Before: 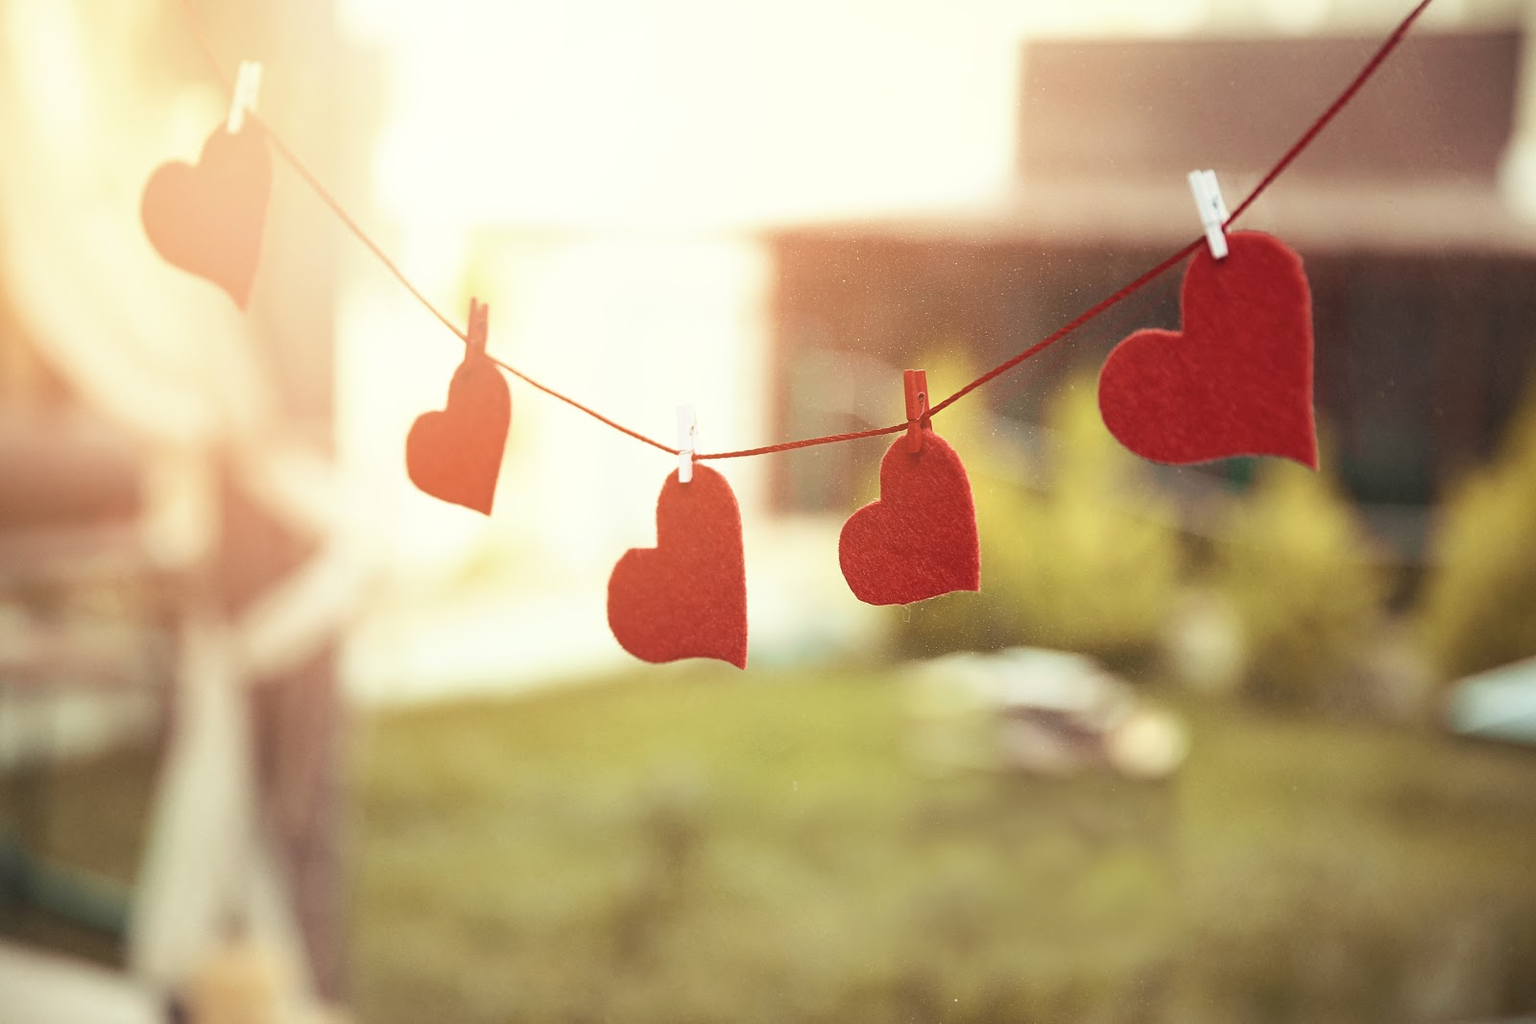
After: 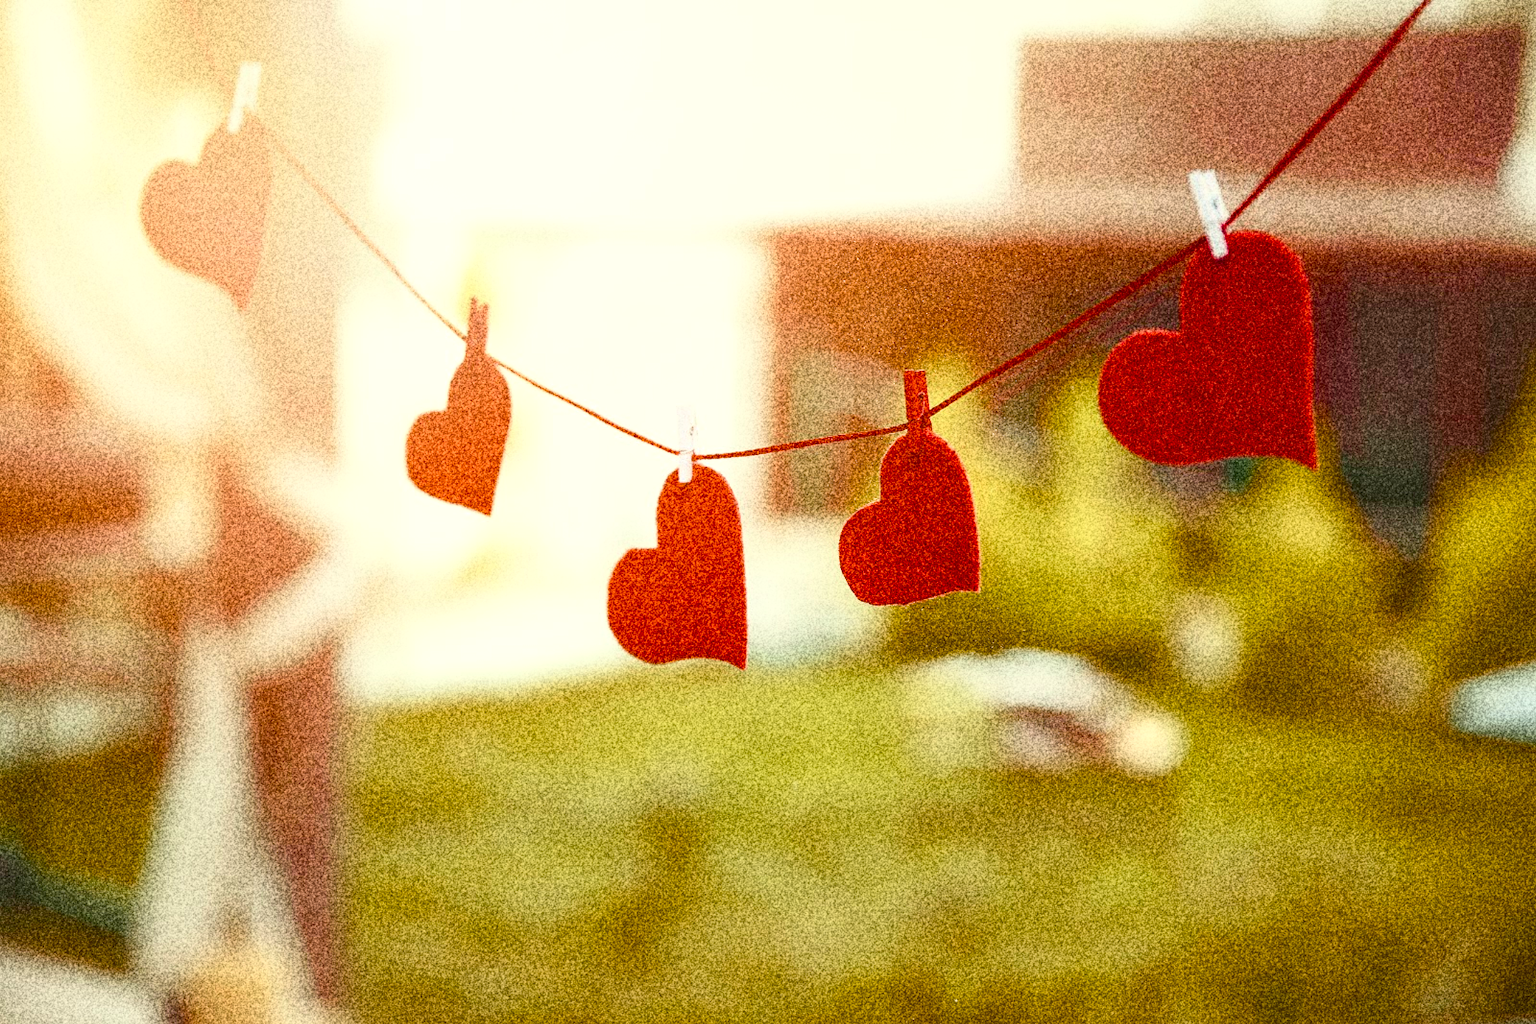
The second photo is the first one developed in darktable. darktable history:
grain: coarseness 30.02 ISO, strength 100%
tone curve: curves: ch0 [(0, 0.024) (0.119, 0.146) (0.474, 0.464) (0.718, 0.721) (0.817, 0.839) (1, 0.998)]; ch1 [(0, 0) (0.377, 0.416) (0.439, 0.451) (0.477, 0.477) (0.501, 0.504) (0.538, 0.544) (0.58, 0.602) (0.664, 0.676) (0.783, 0.804) (1, 1)]; ch2 [(0, 0) (0.38, 0.405) (0.463, 0.456) (0.498, 0.497) (0.524, 0.535) (0.578, 0.576) (0.648, 0.665) (1, 1)], color space Lab, independent channels, preserve colors none
color balance rgb: perceptual saturation grading › global saturation 24.74%, perceptual saturation grading › highlights -51.22%, perceptual saturation grading › mid-tones 19.16%, perceptual saturation grading › shadows 60.98%, global vibrance 50%
local contrast: on, module defaults
